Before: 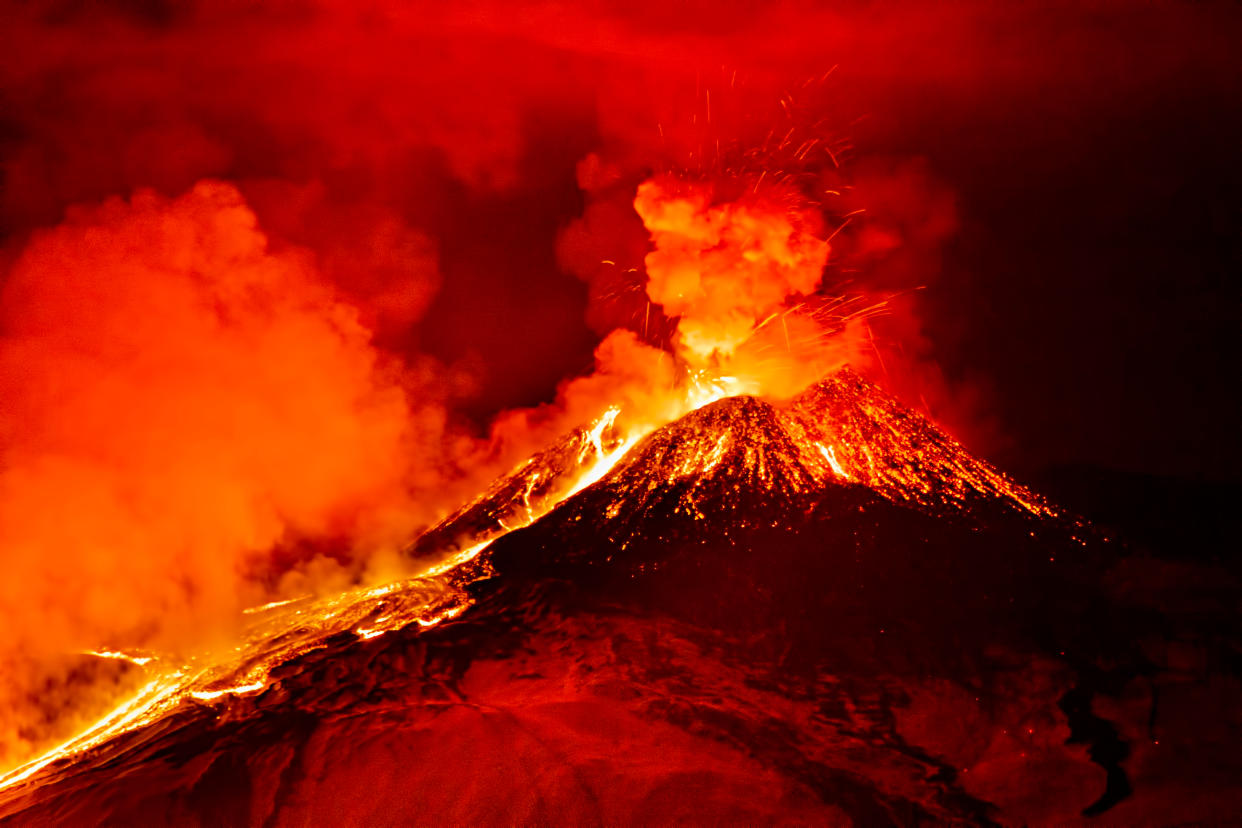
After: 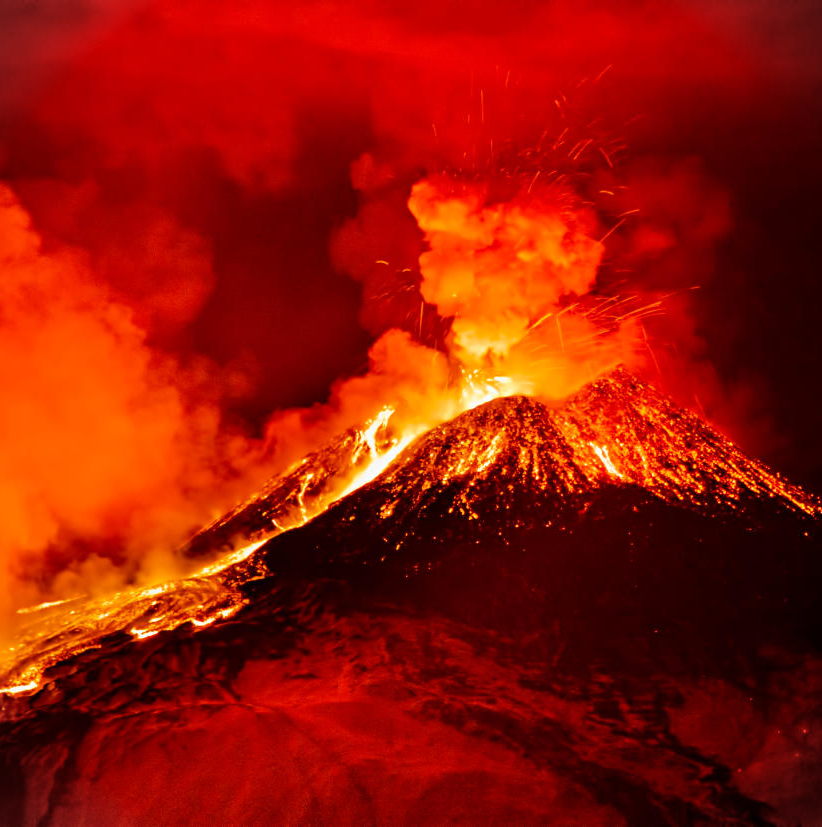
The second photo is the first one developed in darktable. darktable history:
vignetting: fall-off start 116.23%, fall-off radius 58.91%, unbound false
crop and rotate: left 18.22%, right 15.595%
